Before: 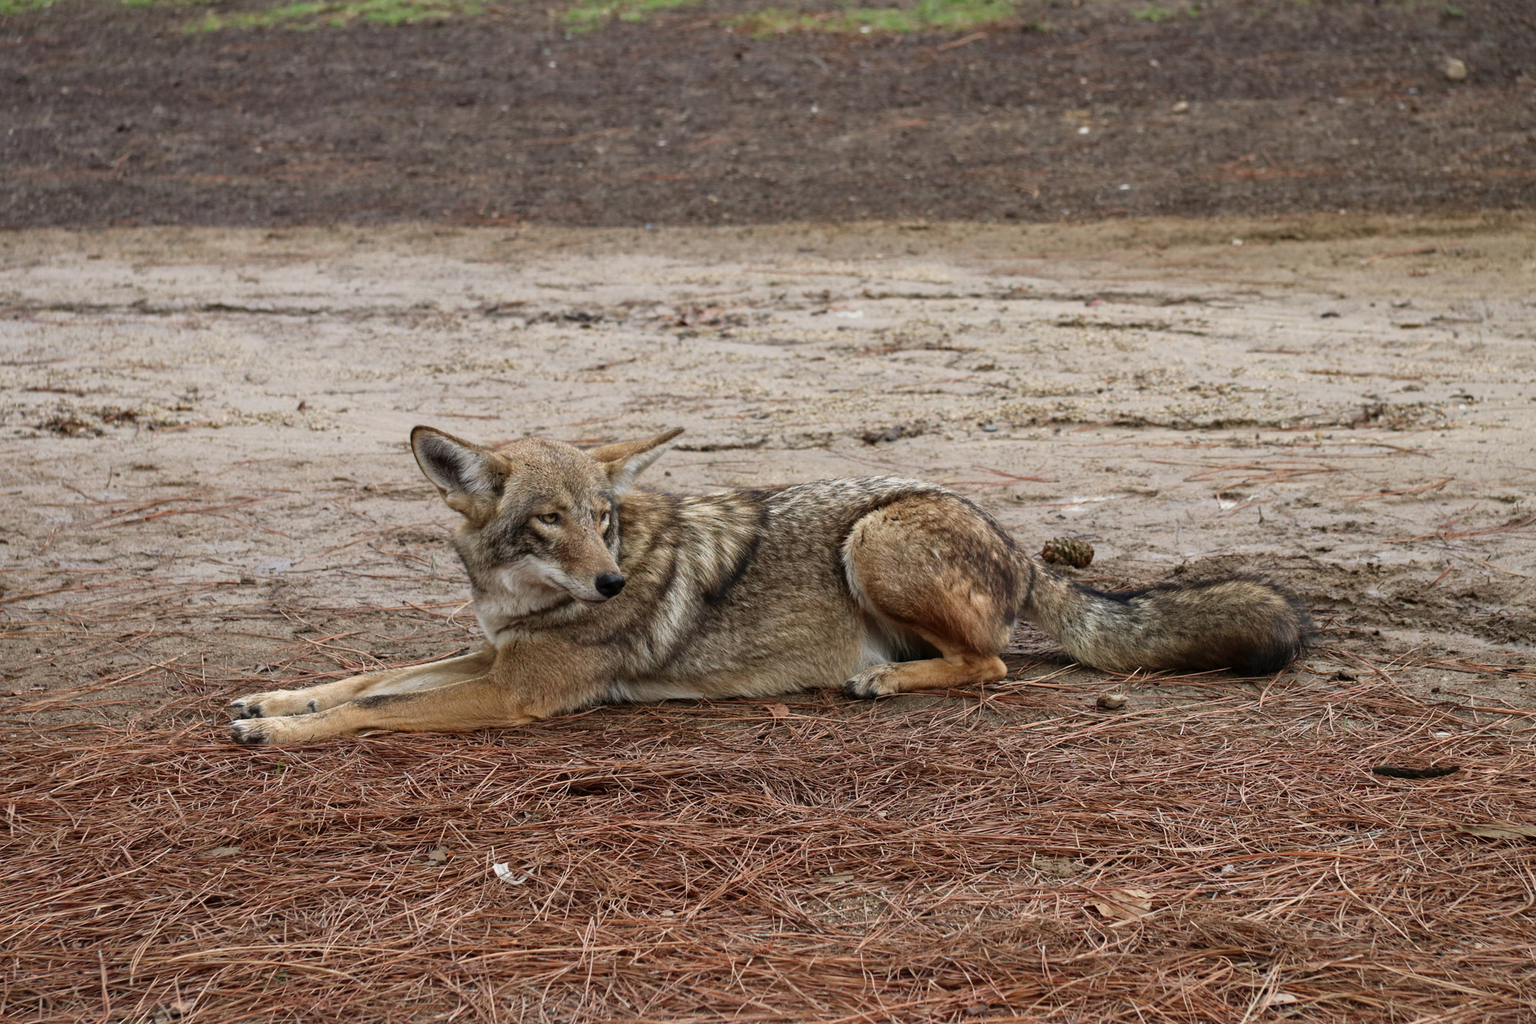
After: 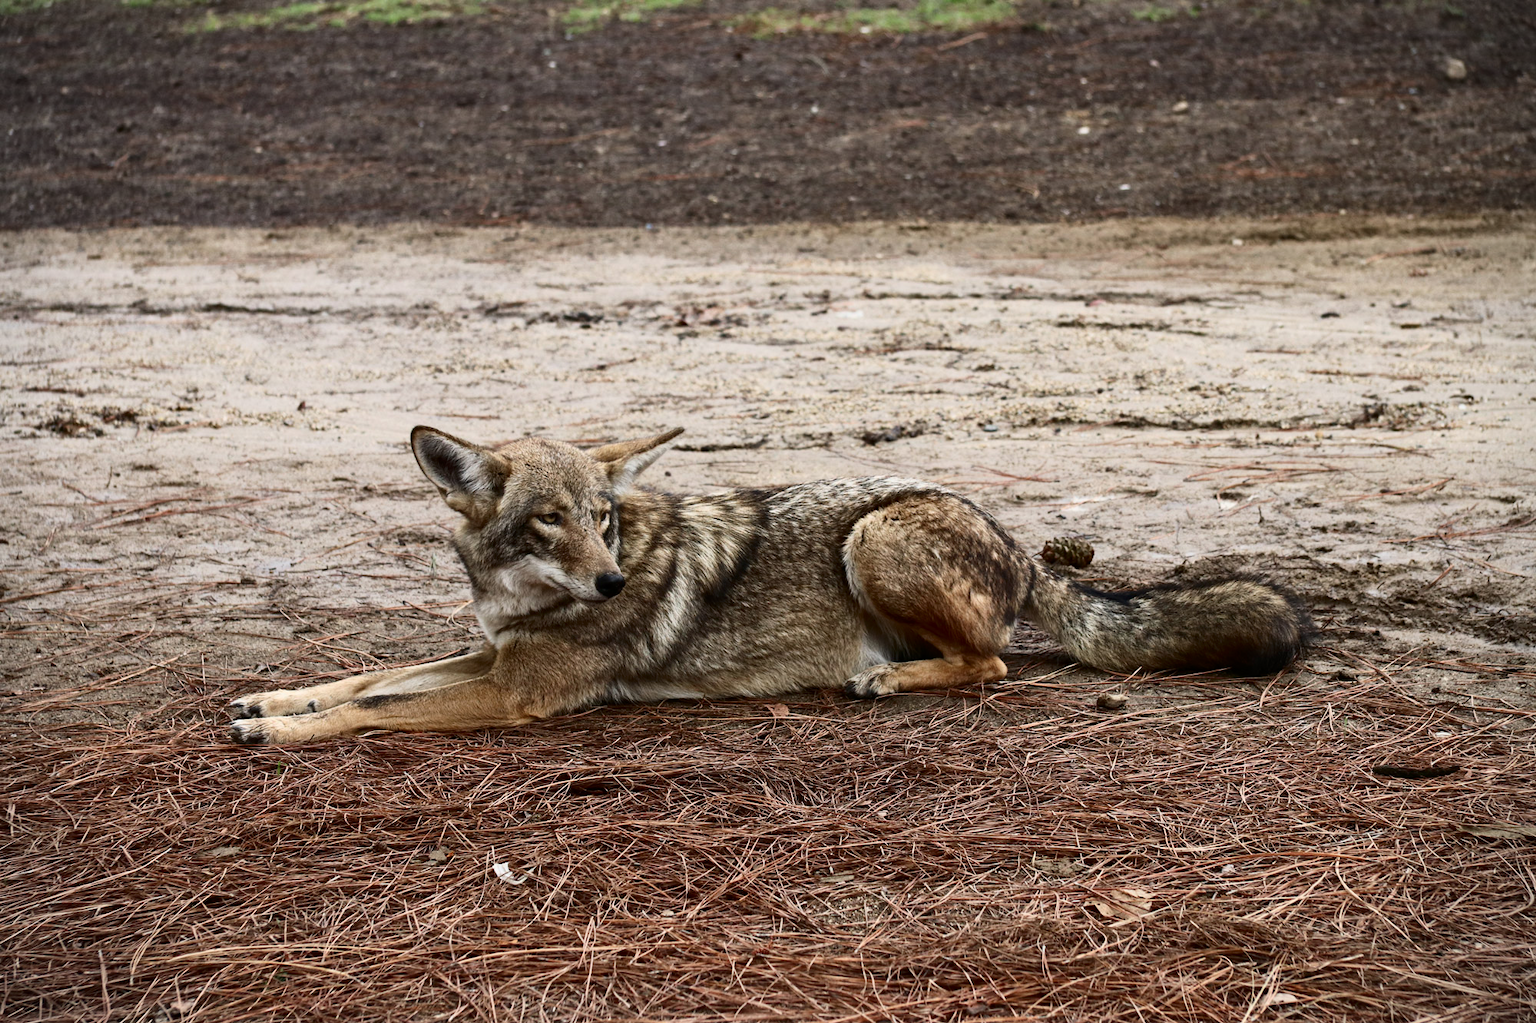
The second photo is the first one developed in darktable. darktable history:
contrast brightness saturation: contrast 0.28
vignetting: fall-off start 91.19%
